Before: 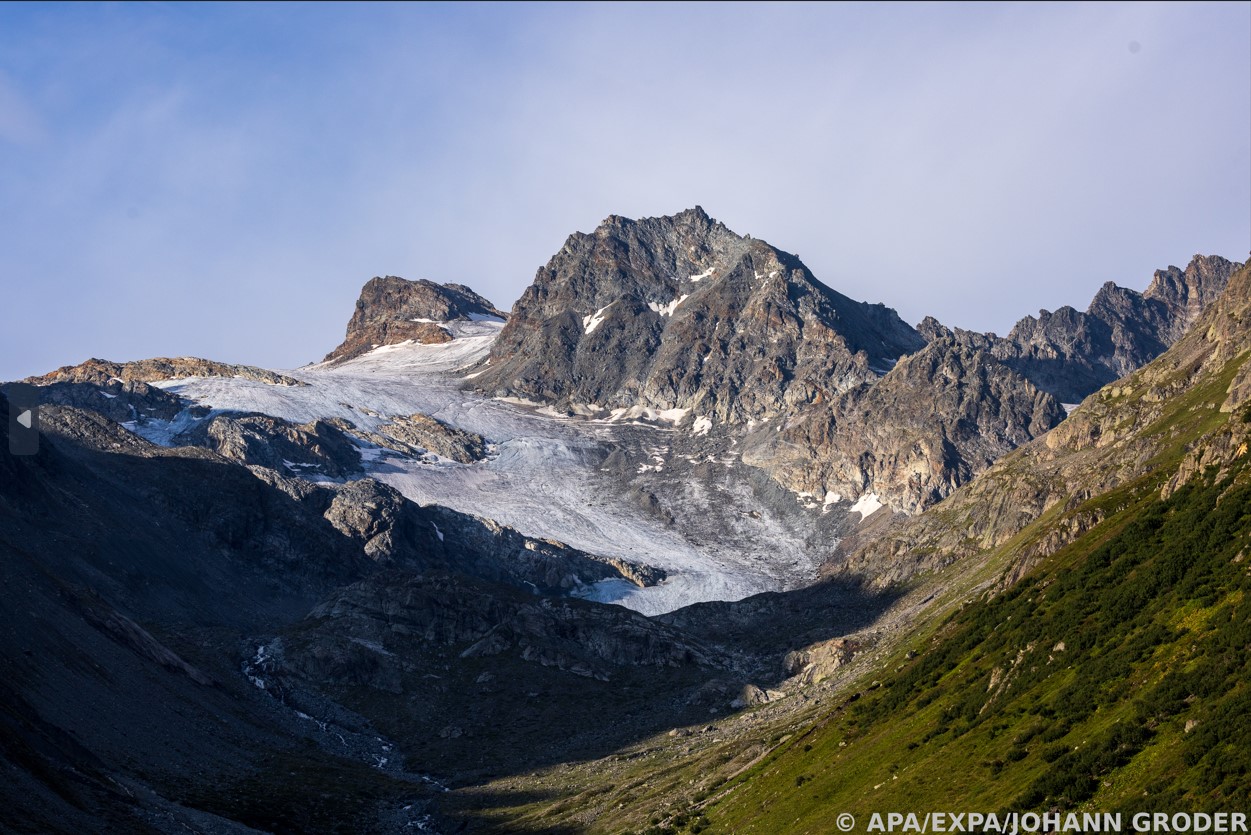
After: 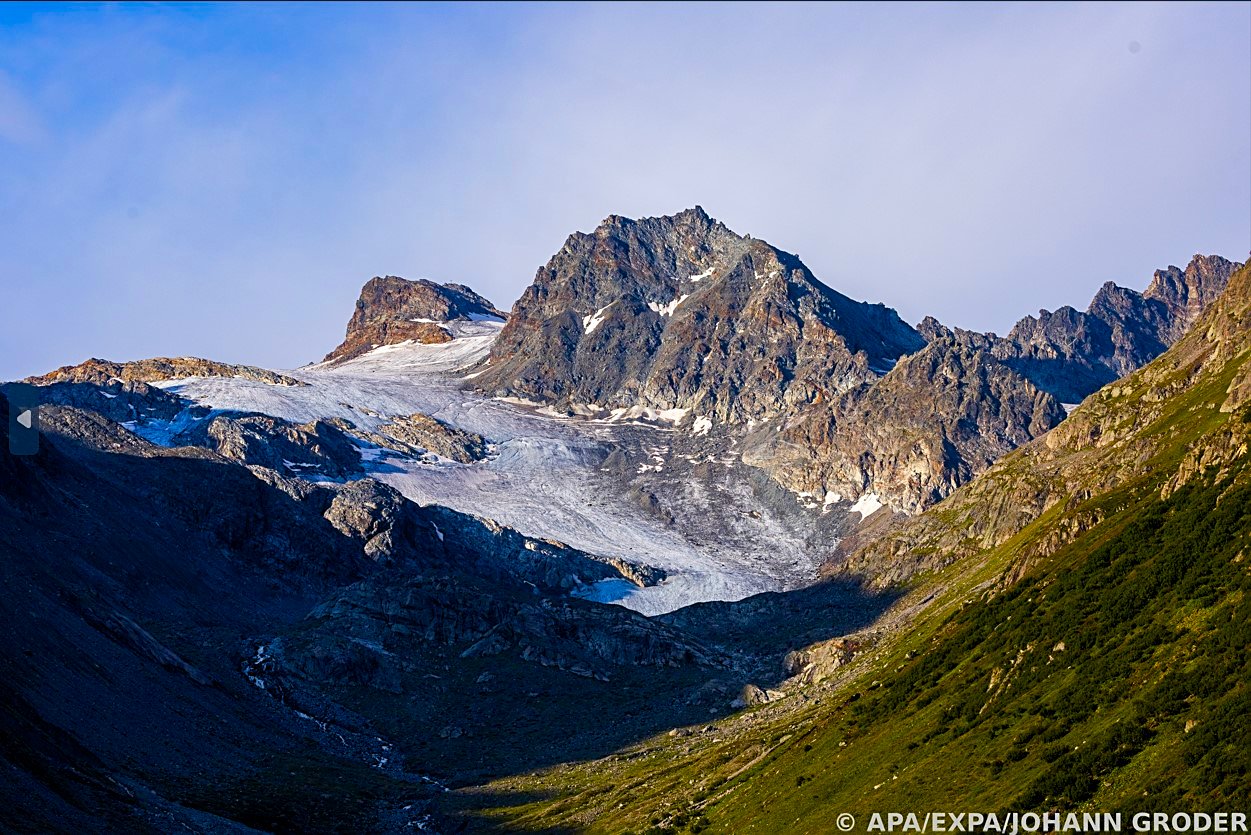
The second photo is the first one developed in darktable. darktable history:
sharpen: on, module defaults
color balance rgb: perceptual saturation grading › global saturation 24.74%, perceptual saturation grading › highlights -51.22%, perceptual saturation grading › mid-tones 19.16%, perceptual saturation grading › shadows 60.98%, global vibrance 50%
